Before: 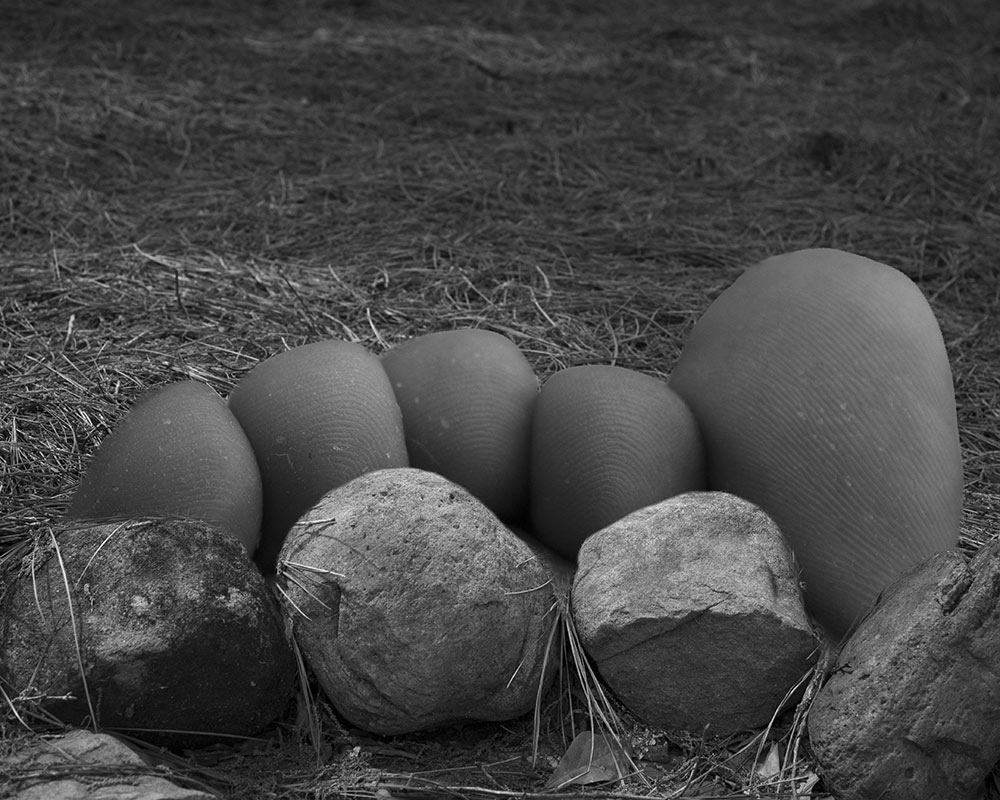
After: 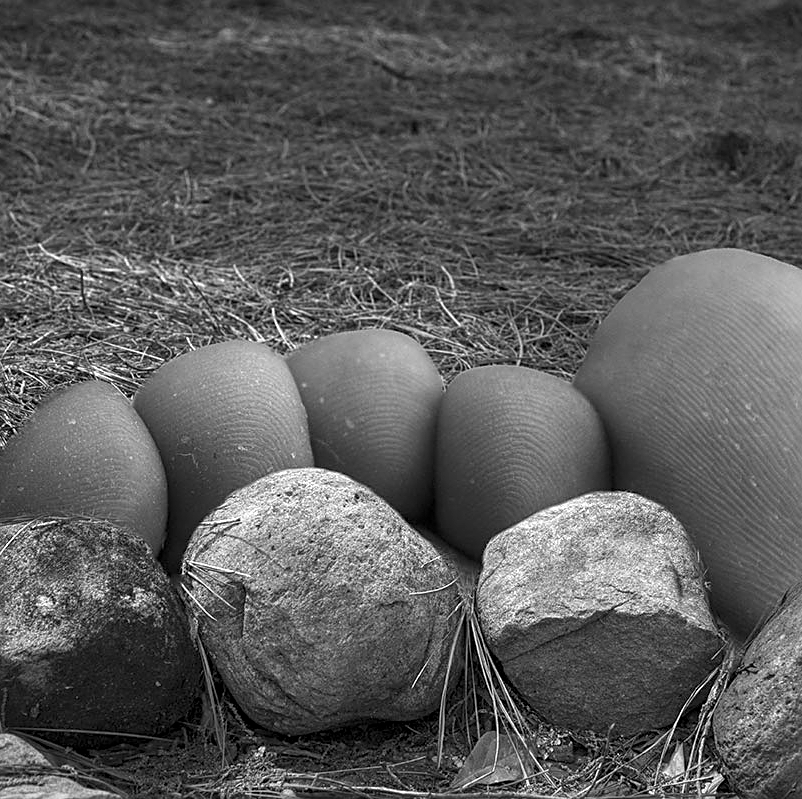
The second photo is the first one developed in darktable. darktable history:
exposure: black level correction 0, exposure 0.7 EV, compensate highlight preservation false
crop and rotate: left 9.597%, right 10.195%
local contrast: on, module defaults
sharpen: on, module defaults
